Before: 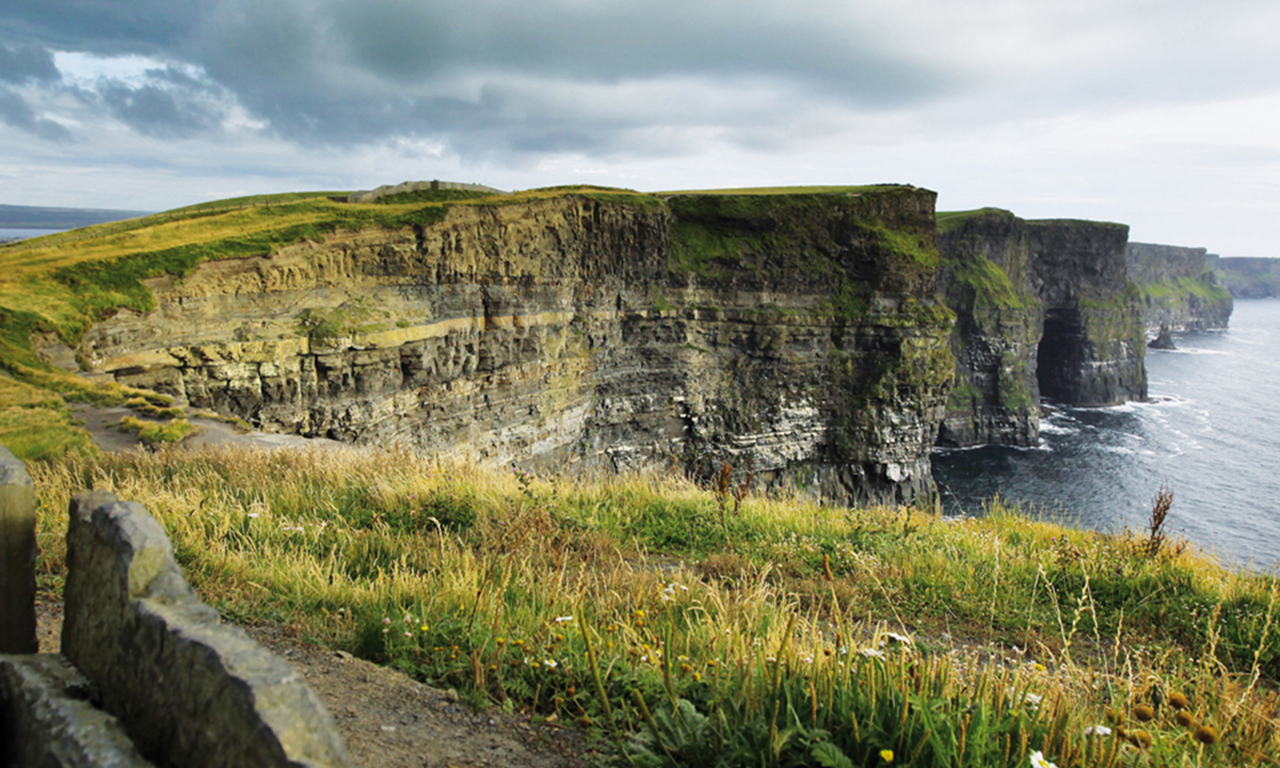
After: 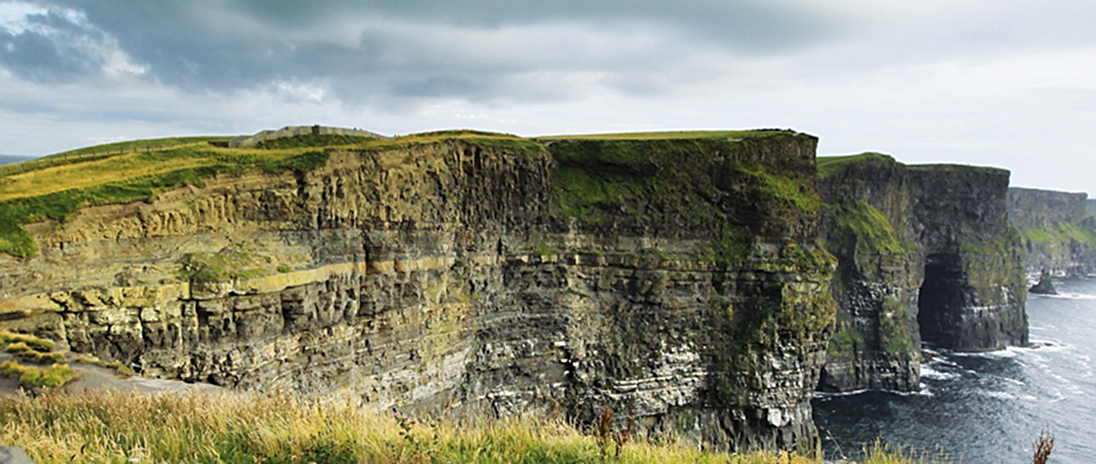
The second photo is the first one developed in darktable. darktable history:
sharpen: on, module defaults
crop and rotate: left 9.345%, top 7.22%, right 4.982%, bottom 32.331%
